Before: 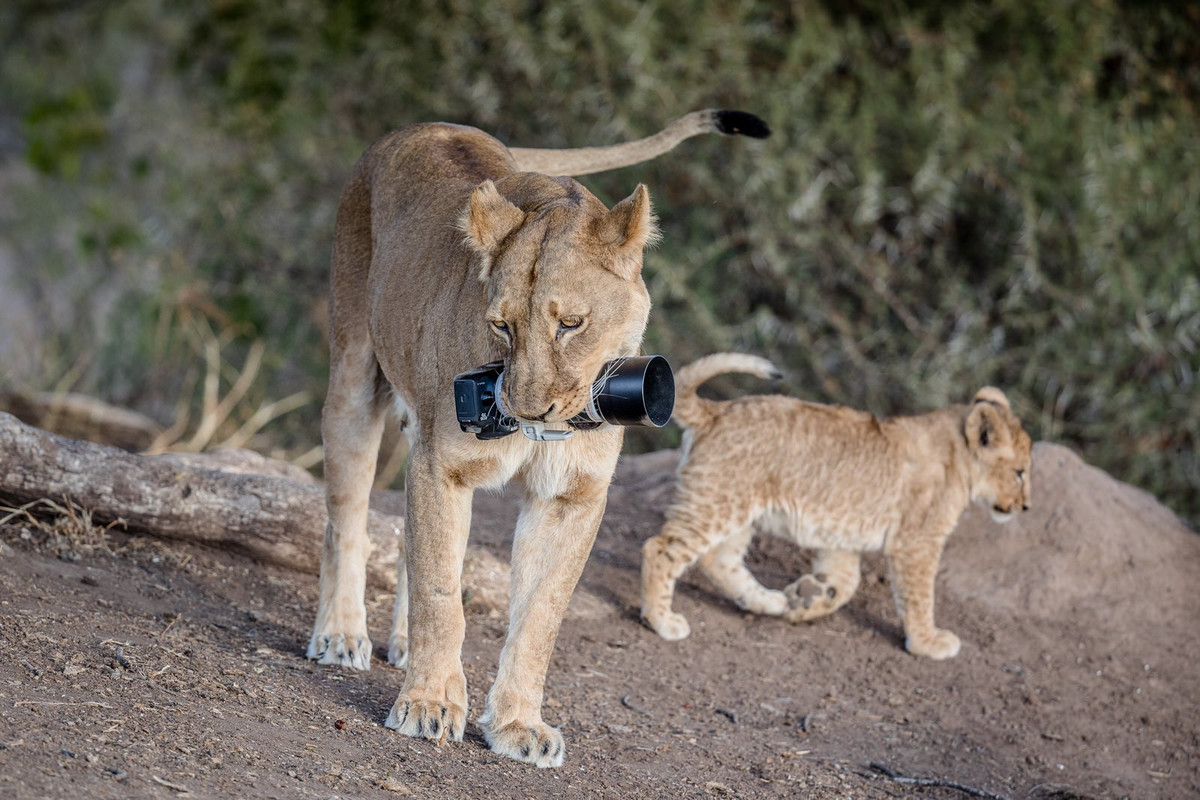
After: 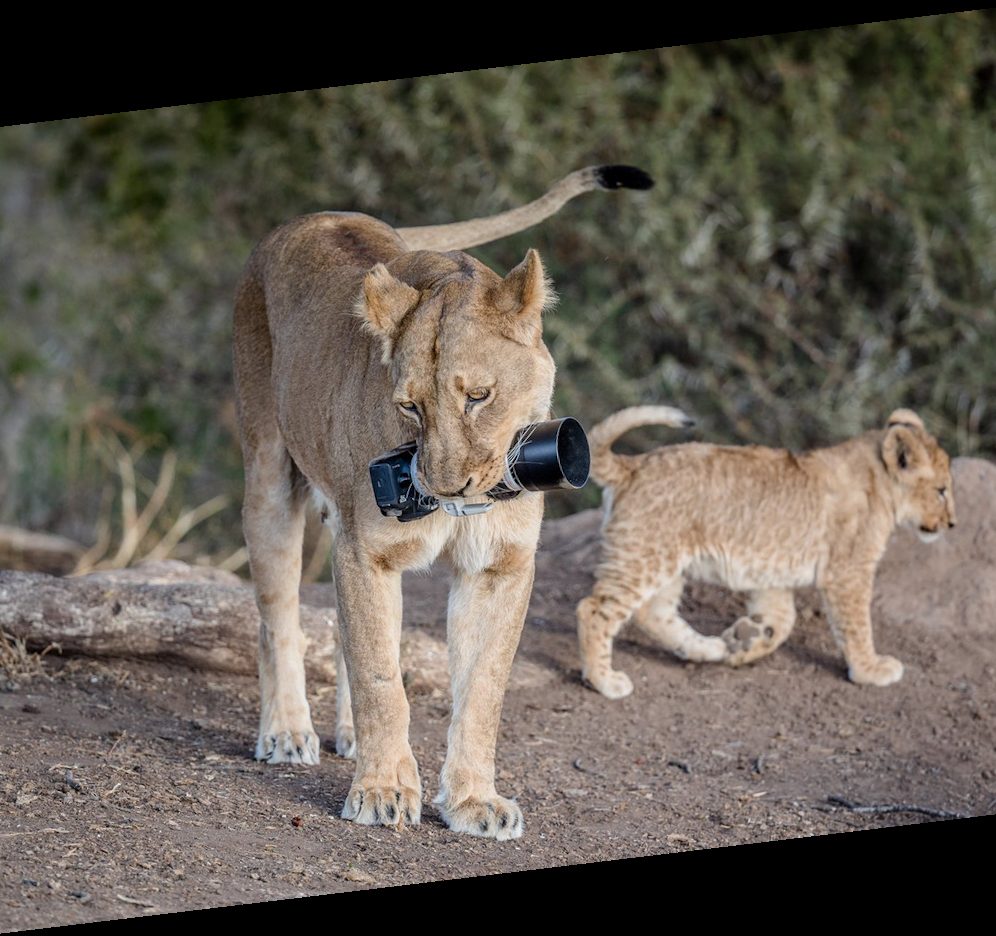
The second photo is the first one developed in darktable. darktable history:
rotate and perspective: rotation -6.83°, automatic cropping off
crop: left 9.88%, right 12.664%
